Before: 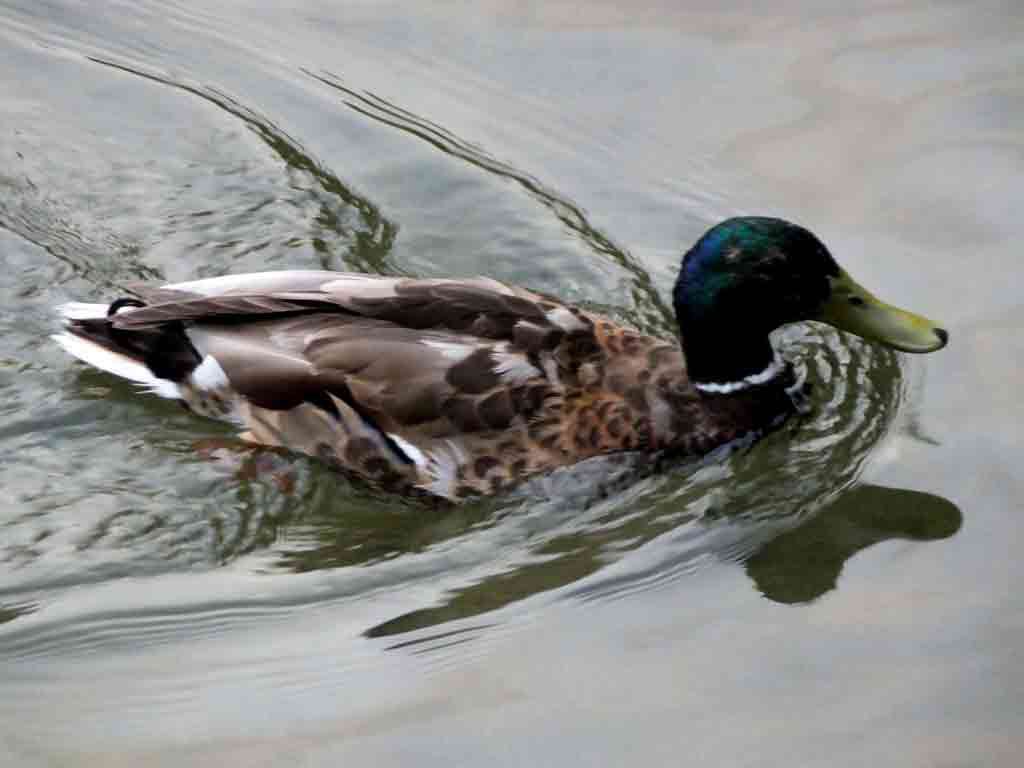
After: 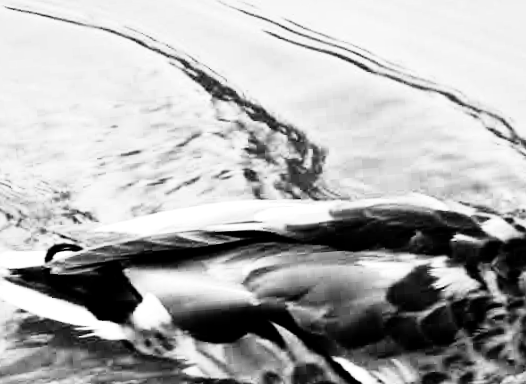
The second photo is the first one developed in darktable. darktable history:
monochrome: on, module defaults
crop and rotate: left 3.047%, top 7.509%, right 42.236%, bottom 37.598%
rotate and perspective: rotation -4.57°, crop left 0.054, crop right 0.944, crop top 0.087, crop bottom 0.914
local contrast: mode bilateral grid, contrast 20, coarseness 50, detail 120%, midtone range 0.2
rgb curve: curves: ch0 [(0, 0) (0.21, 0.15) (0.24, 0.21) (0.5, 0.75) (0.75, 0.96) (0.89, 0.99) (1, 1)]; ch1 [(0, 0.02) (0.21, 0.13) (0.25, 0.2) (0.5, 0.67) (0.75, 0.9) (0.89, 0.97) (1, 1)]; ch2 [(0, 0.02) (0.21, 0.13) (0.25, 0.2) (0.5, 0.67) (0.75, 0.9) (0.89, 0.97) (1, 1)], compensate middle gray true
